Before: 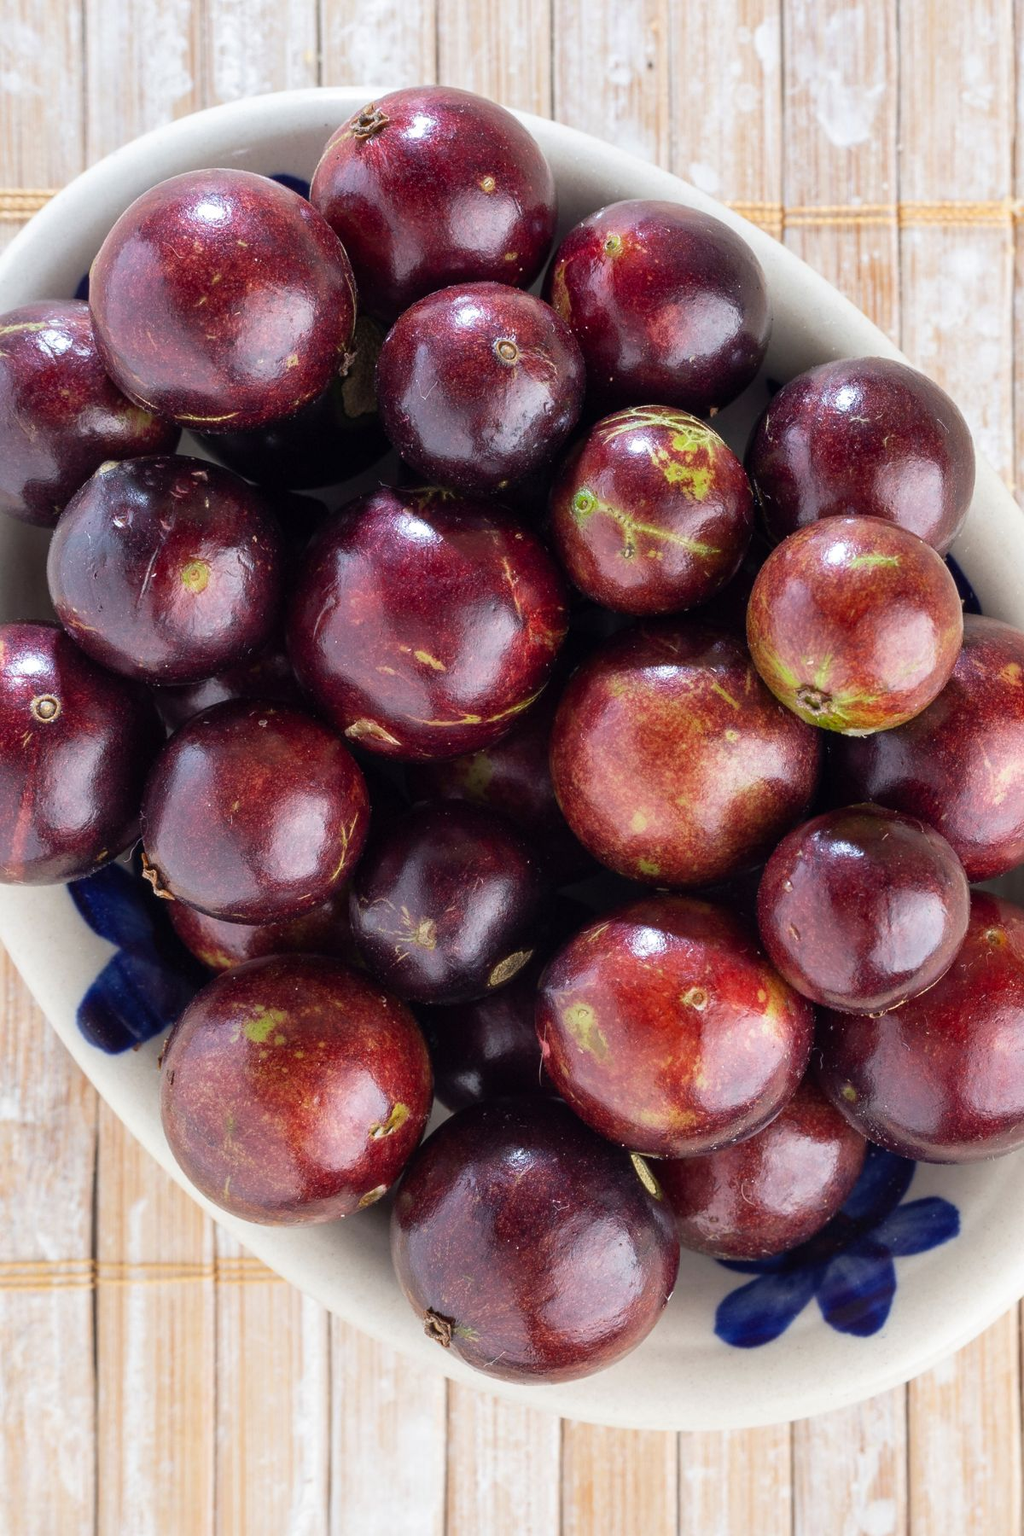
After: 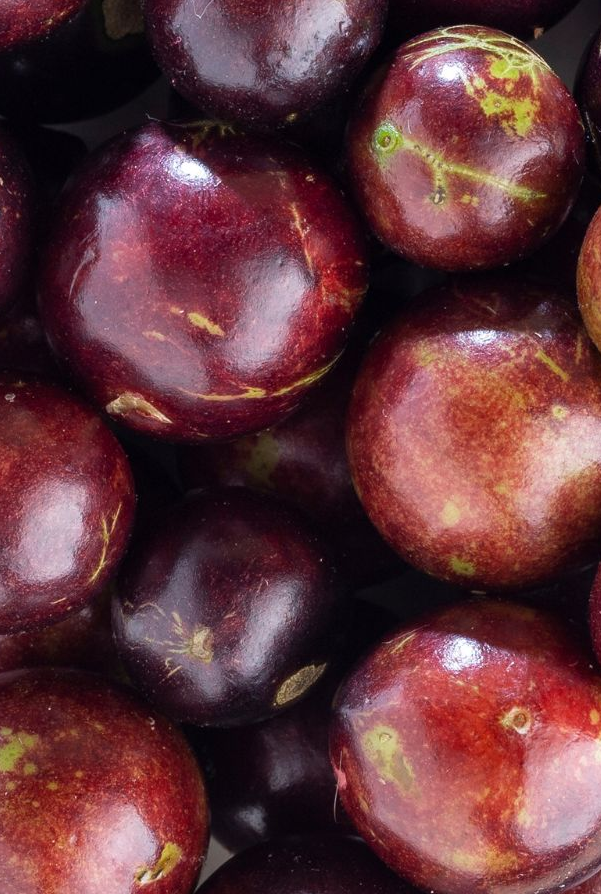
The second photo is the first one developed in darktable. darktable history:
crop: left 24.838%, top 25.048%, right 25.057%, bottom 25.281%
